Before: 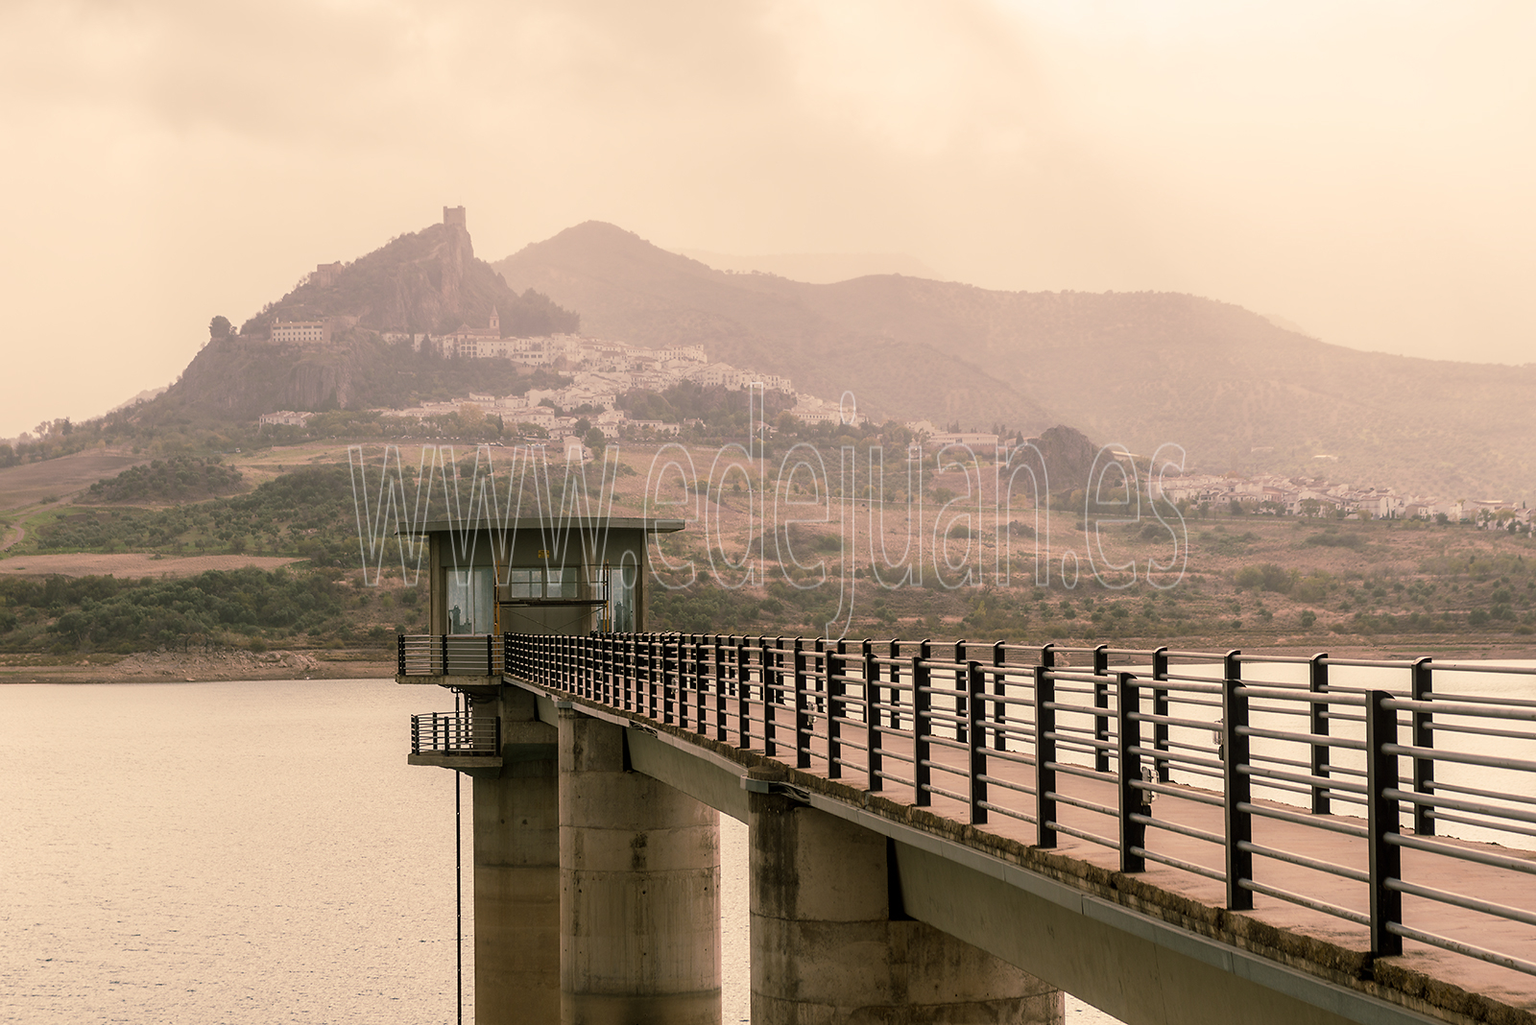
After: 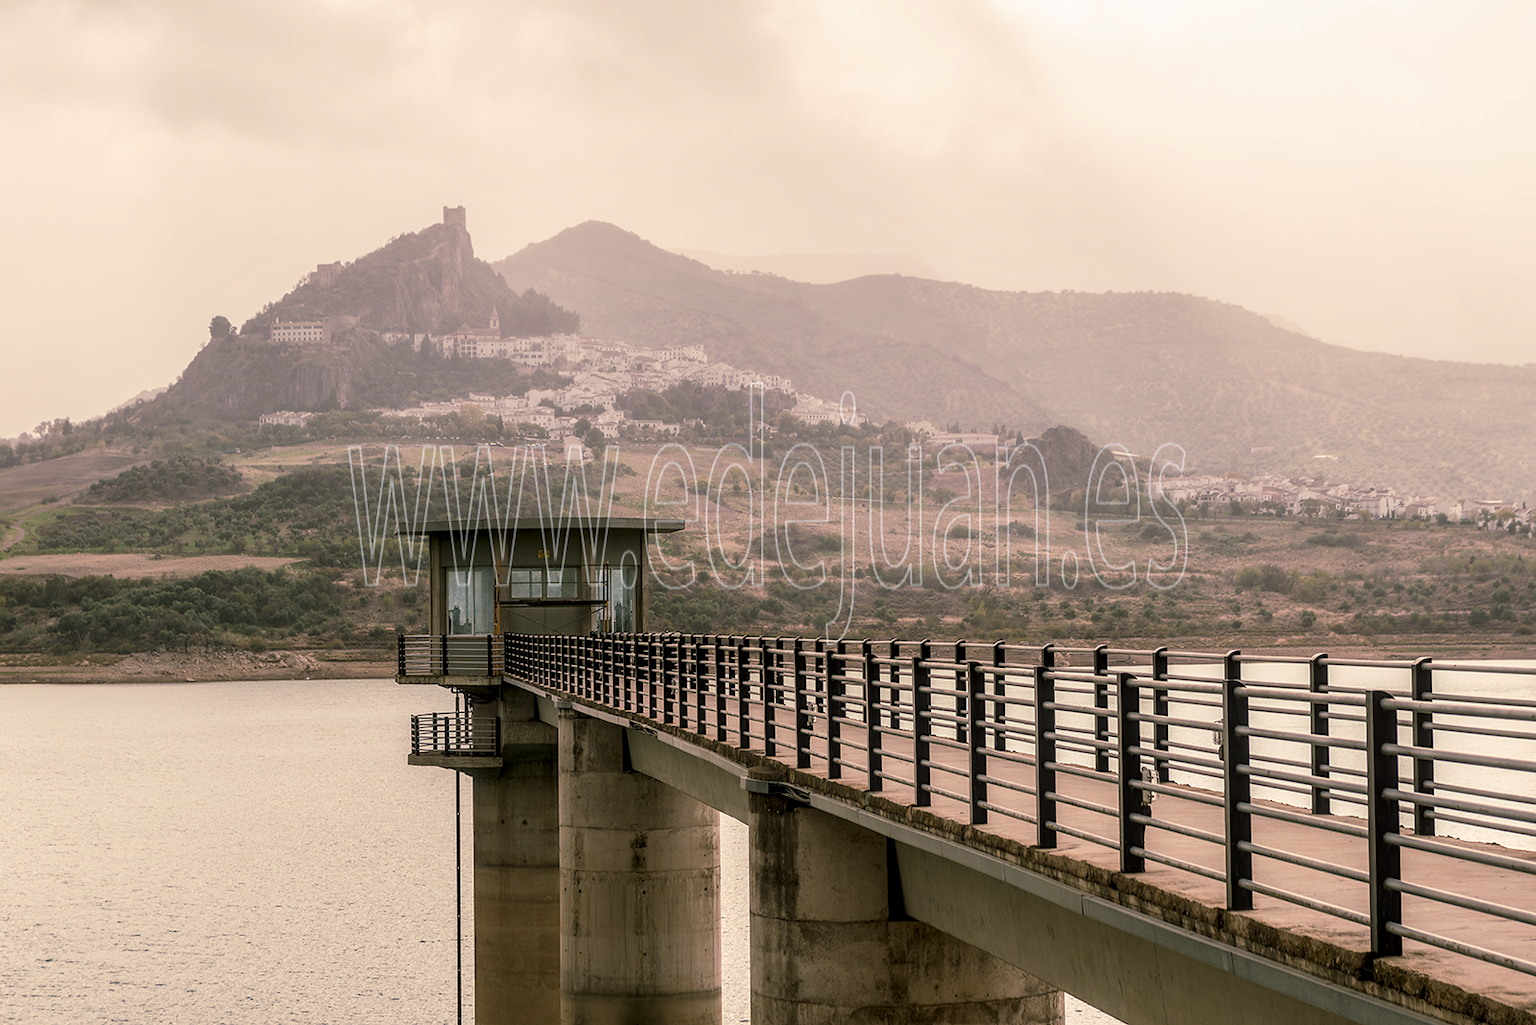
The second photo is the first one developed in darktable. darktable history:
local contrast: detail 130%
white balance: red 0.976, blue 1.04
